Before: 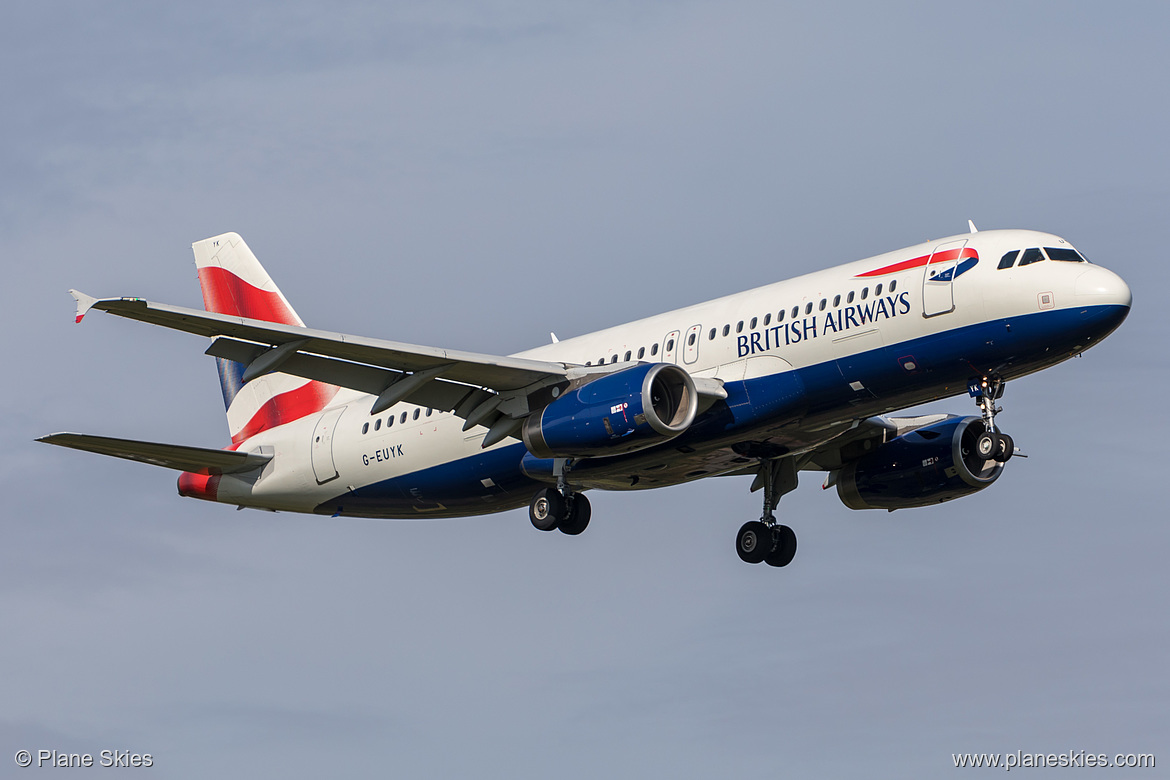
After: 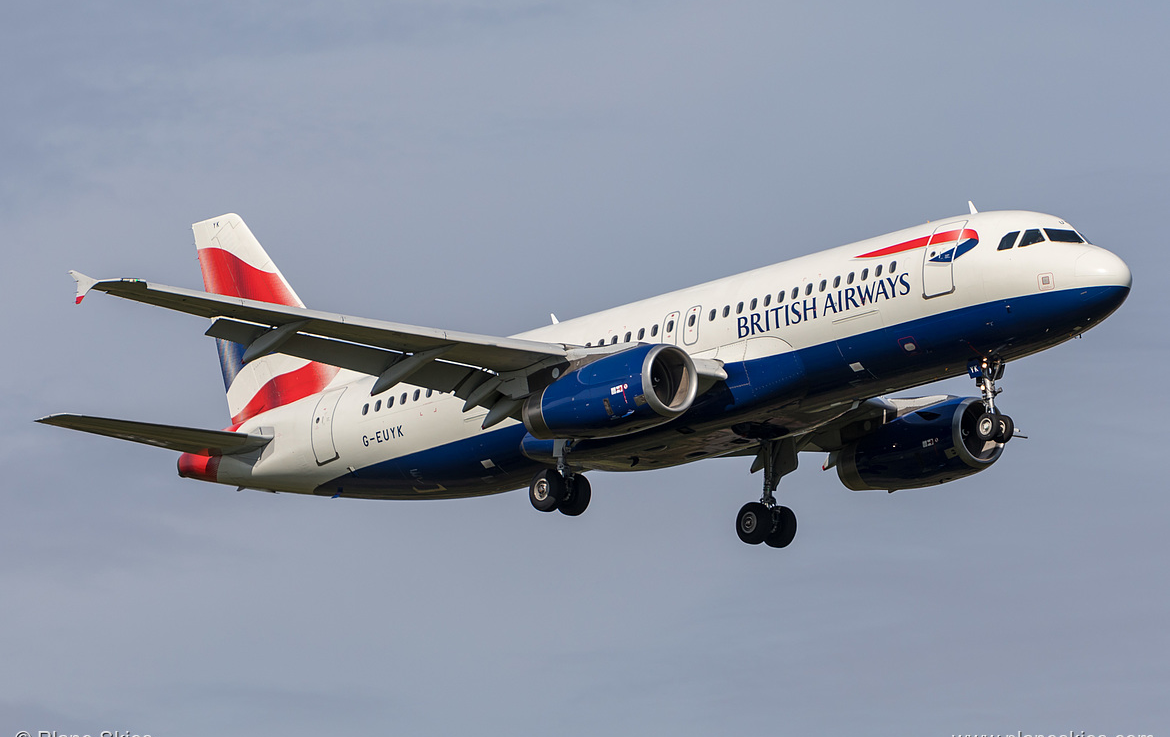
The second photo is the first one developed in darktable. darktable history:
levels: levels [0, 0.499, 1]
crop and rotate: top 2.479%, bottom 3.018%
